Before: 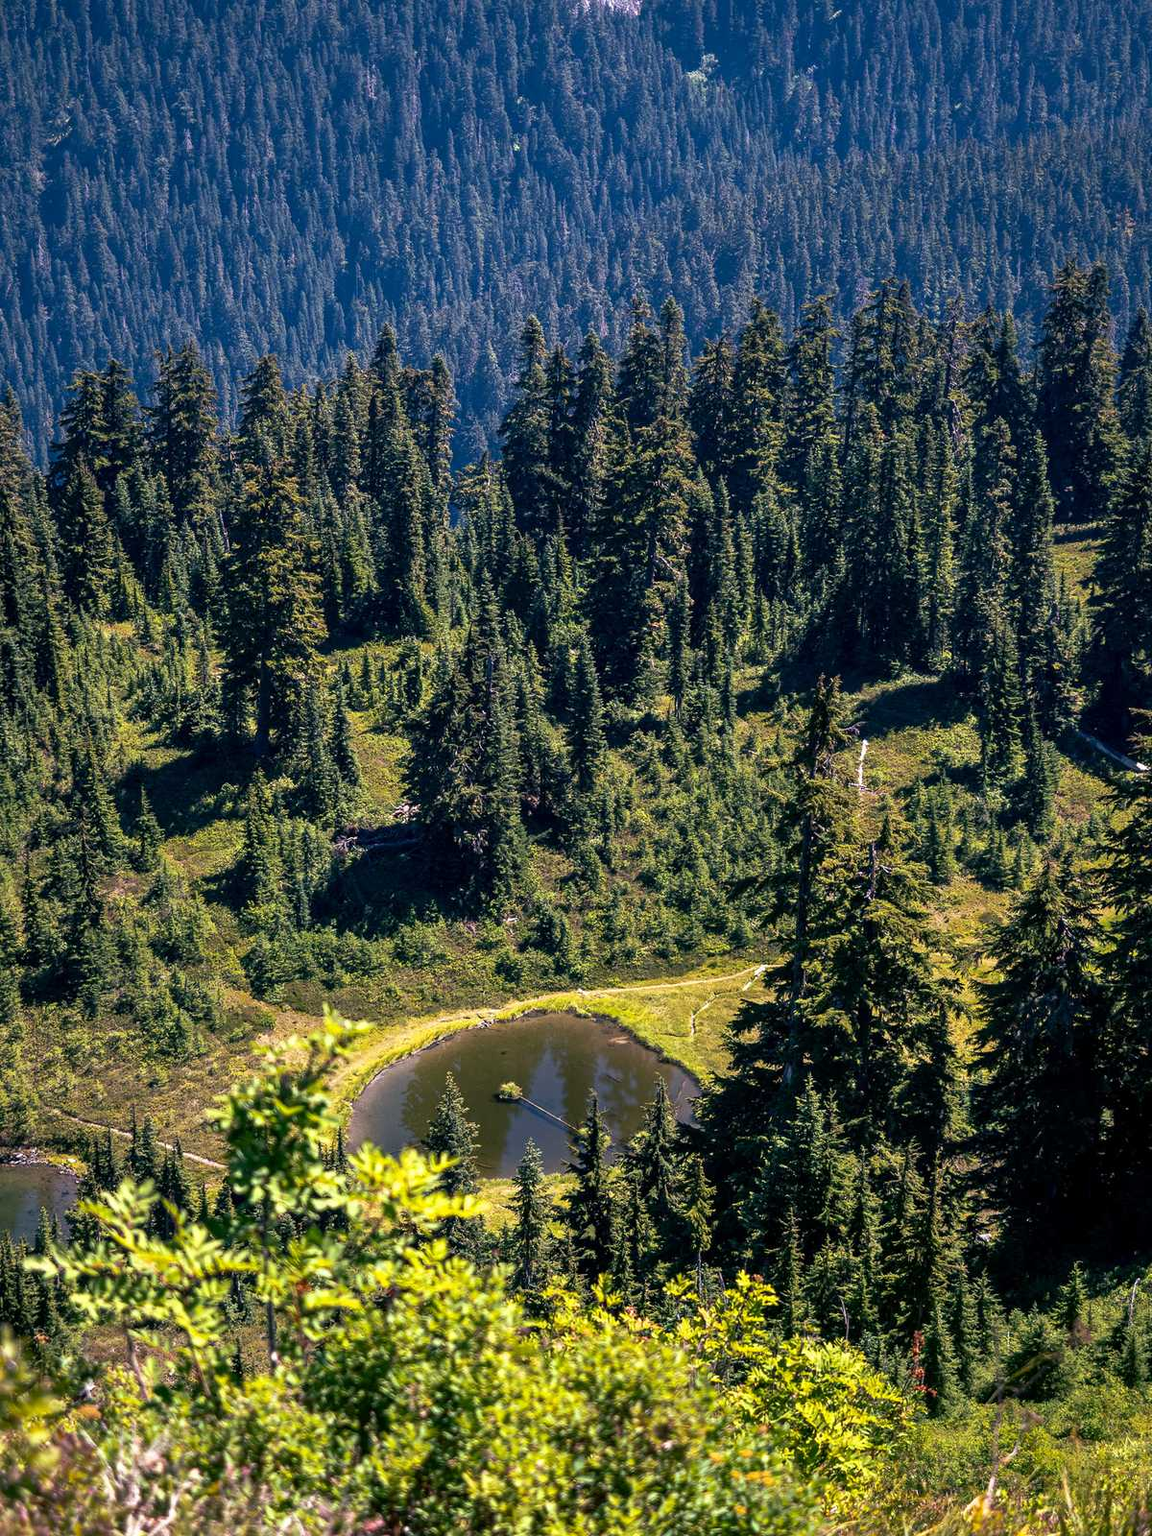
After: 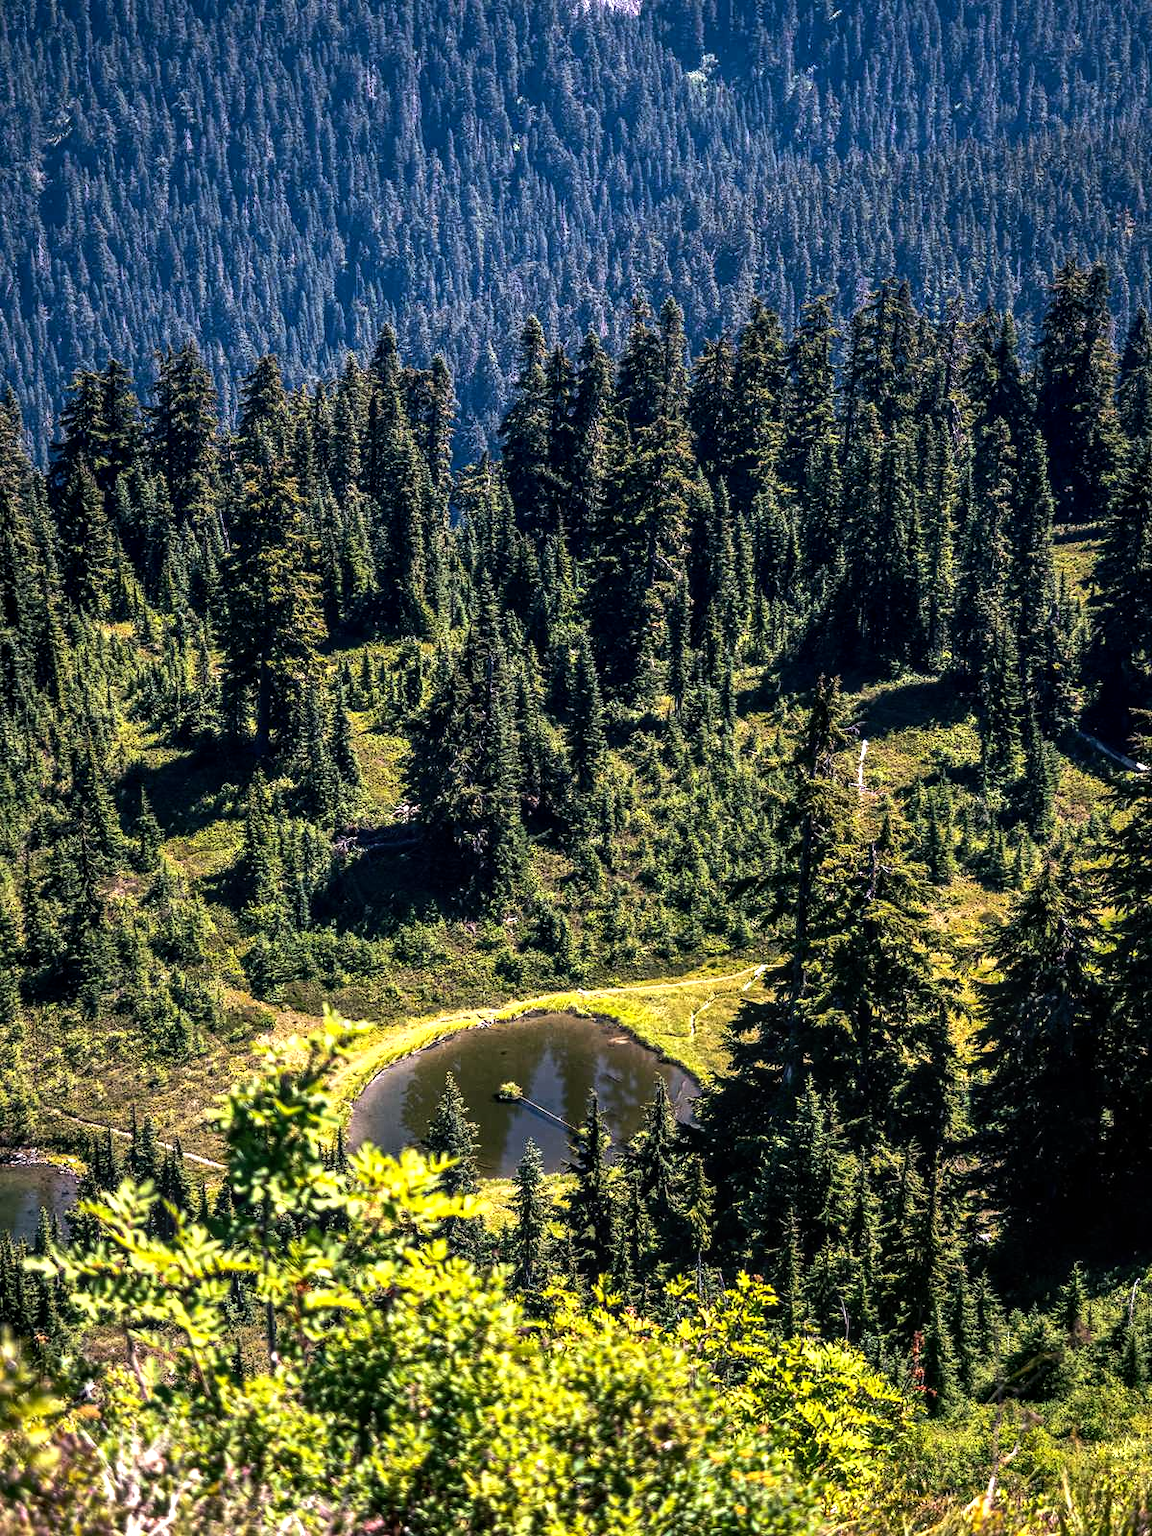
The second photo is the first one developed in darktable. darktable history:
local contrast: on, module defaults
tone equalizer: -8 EV -0.75 EV, -7 EV -0.7 EV, -6 EV -0.6 EV, -5 EV -0.4 EV, -3 EV 0.4 EV, -2 EV 0.6 EV, -1 EV 0.7 EV, +0 EV 0.75 EV, edges refinement/feathering 500, mask exposure compensation -1.57 EV, preserve details no
